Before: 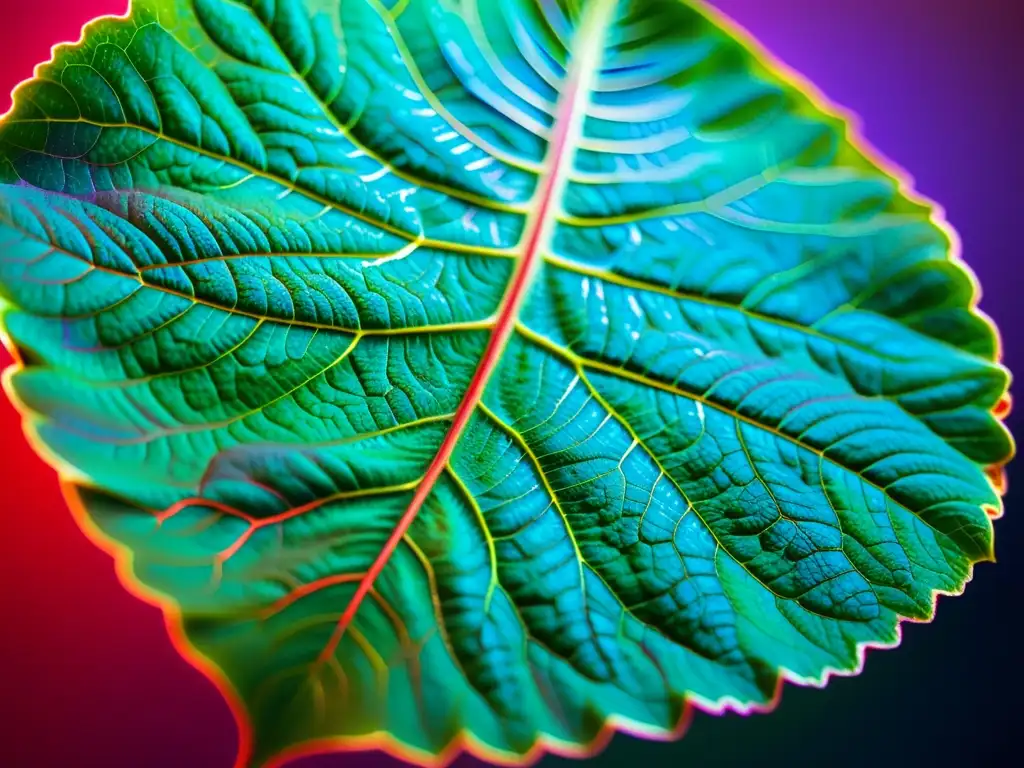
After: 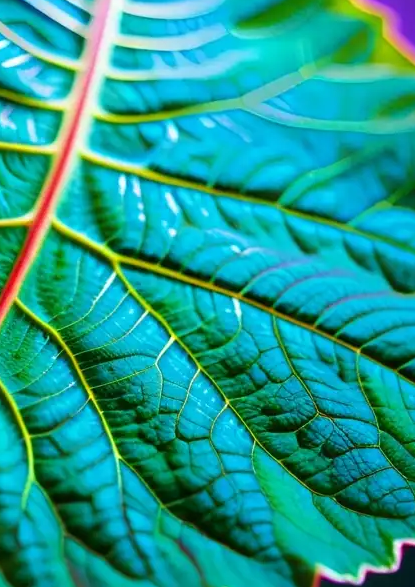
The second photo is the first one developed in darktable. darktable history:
crop: left 45.263%, top 13.428%, right 14.155%, bottom 10.112%
